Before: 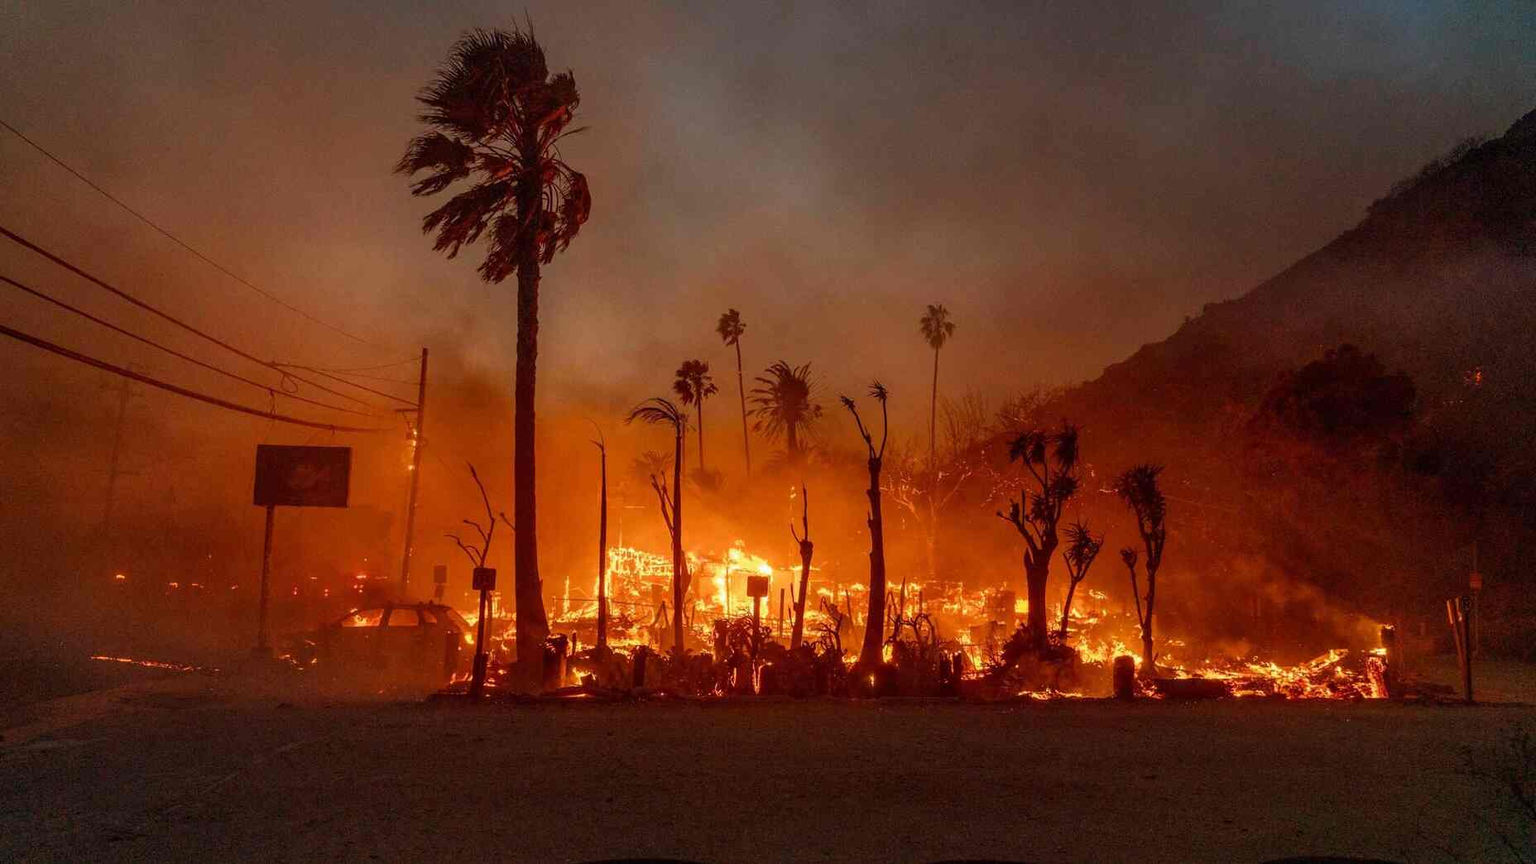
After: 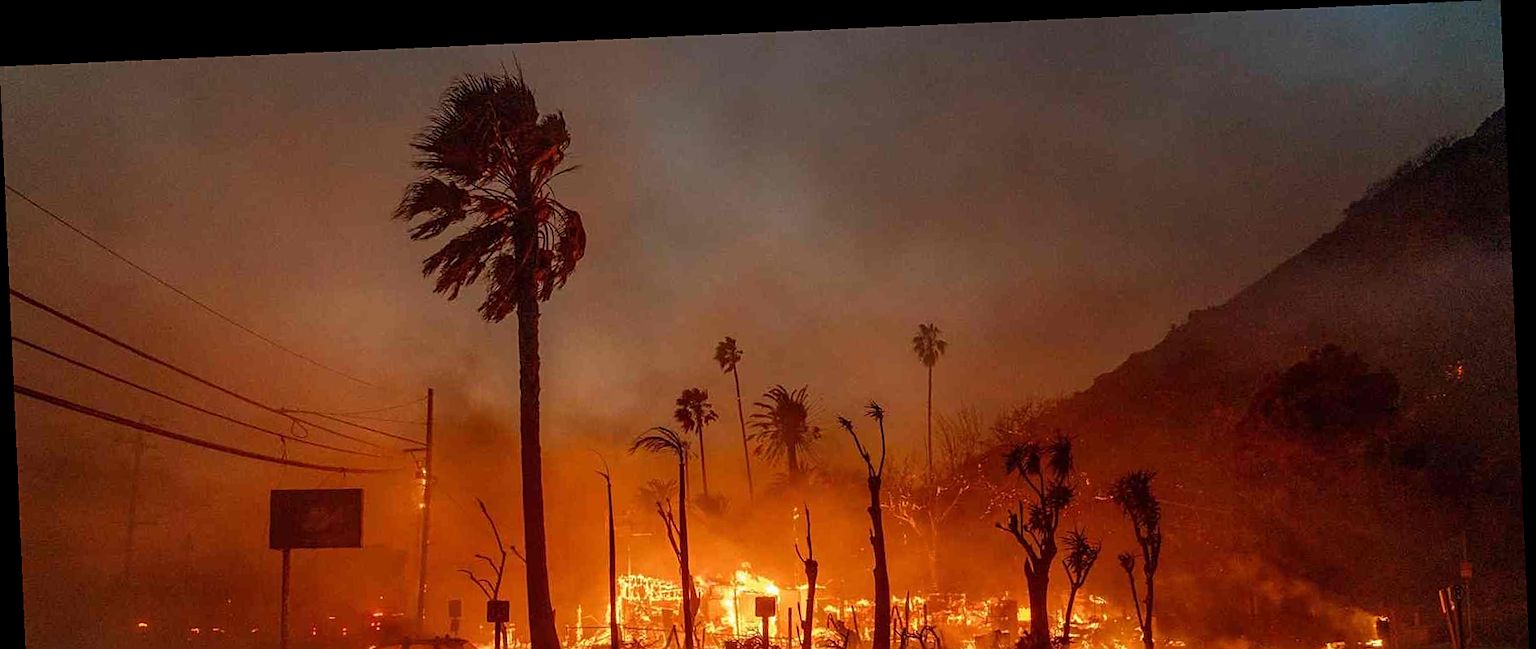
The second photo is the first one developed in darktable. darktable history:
sharpen: on, module defaults
rotate and perspective: rotation -2.56°, automatic cropping off
crop: bottom 28.576%
